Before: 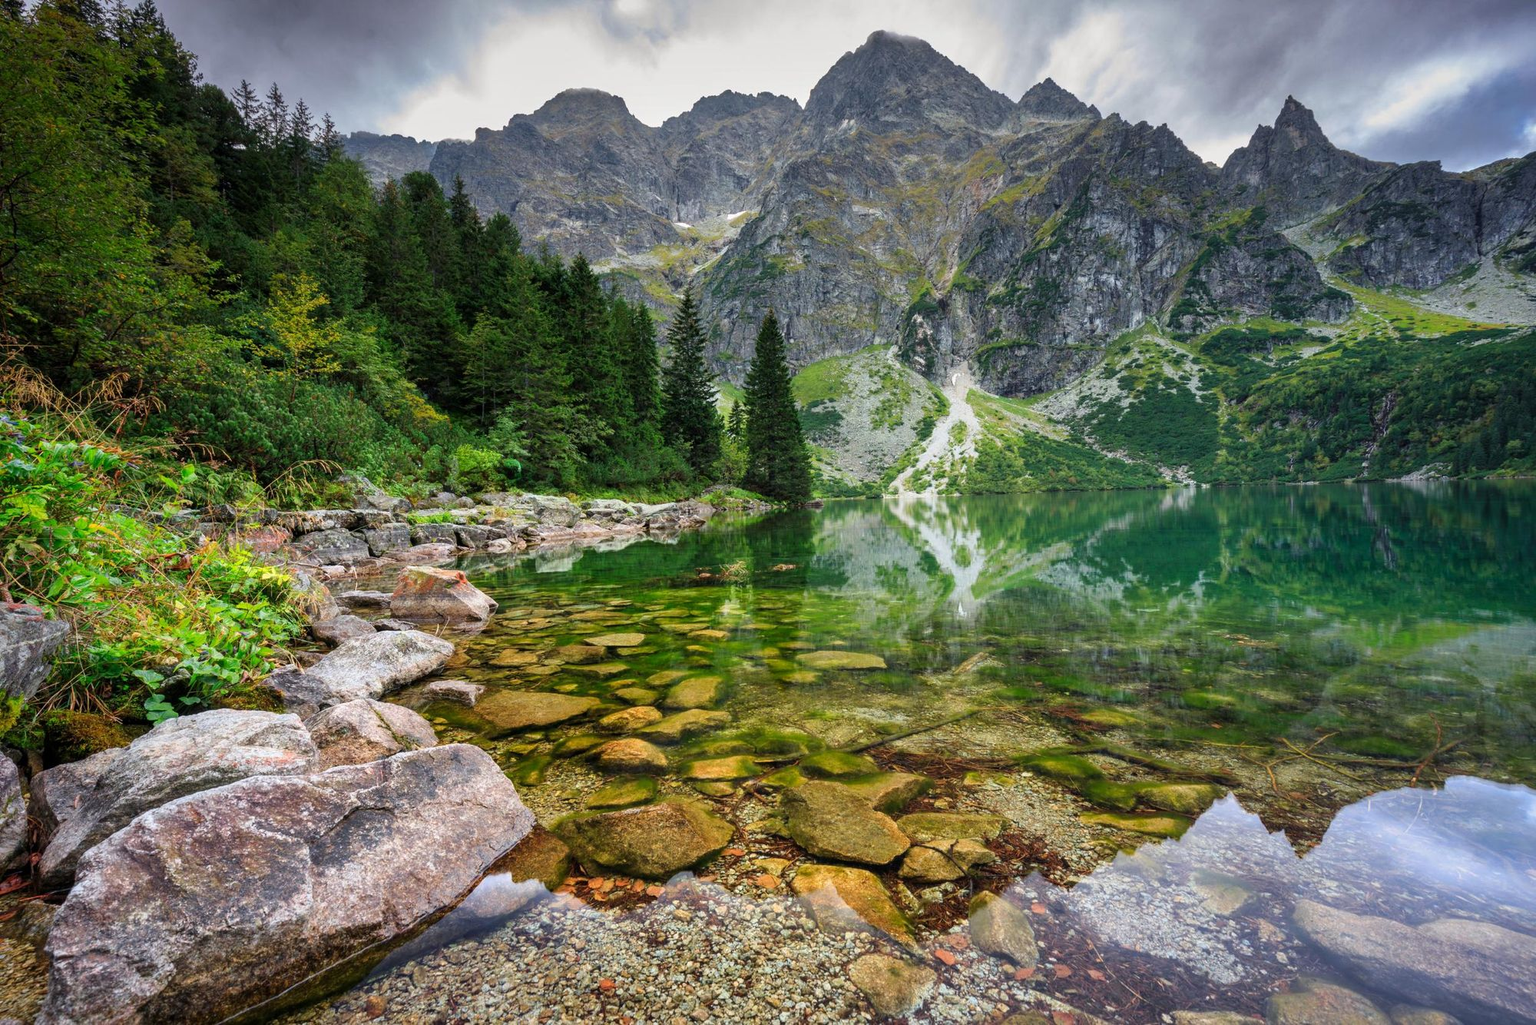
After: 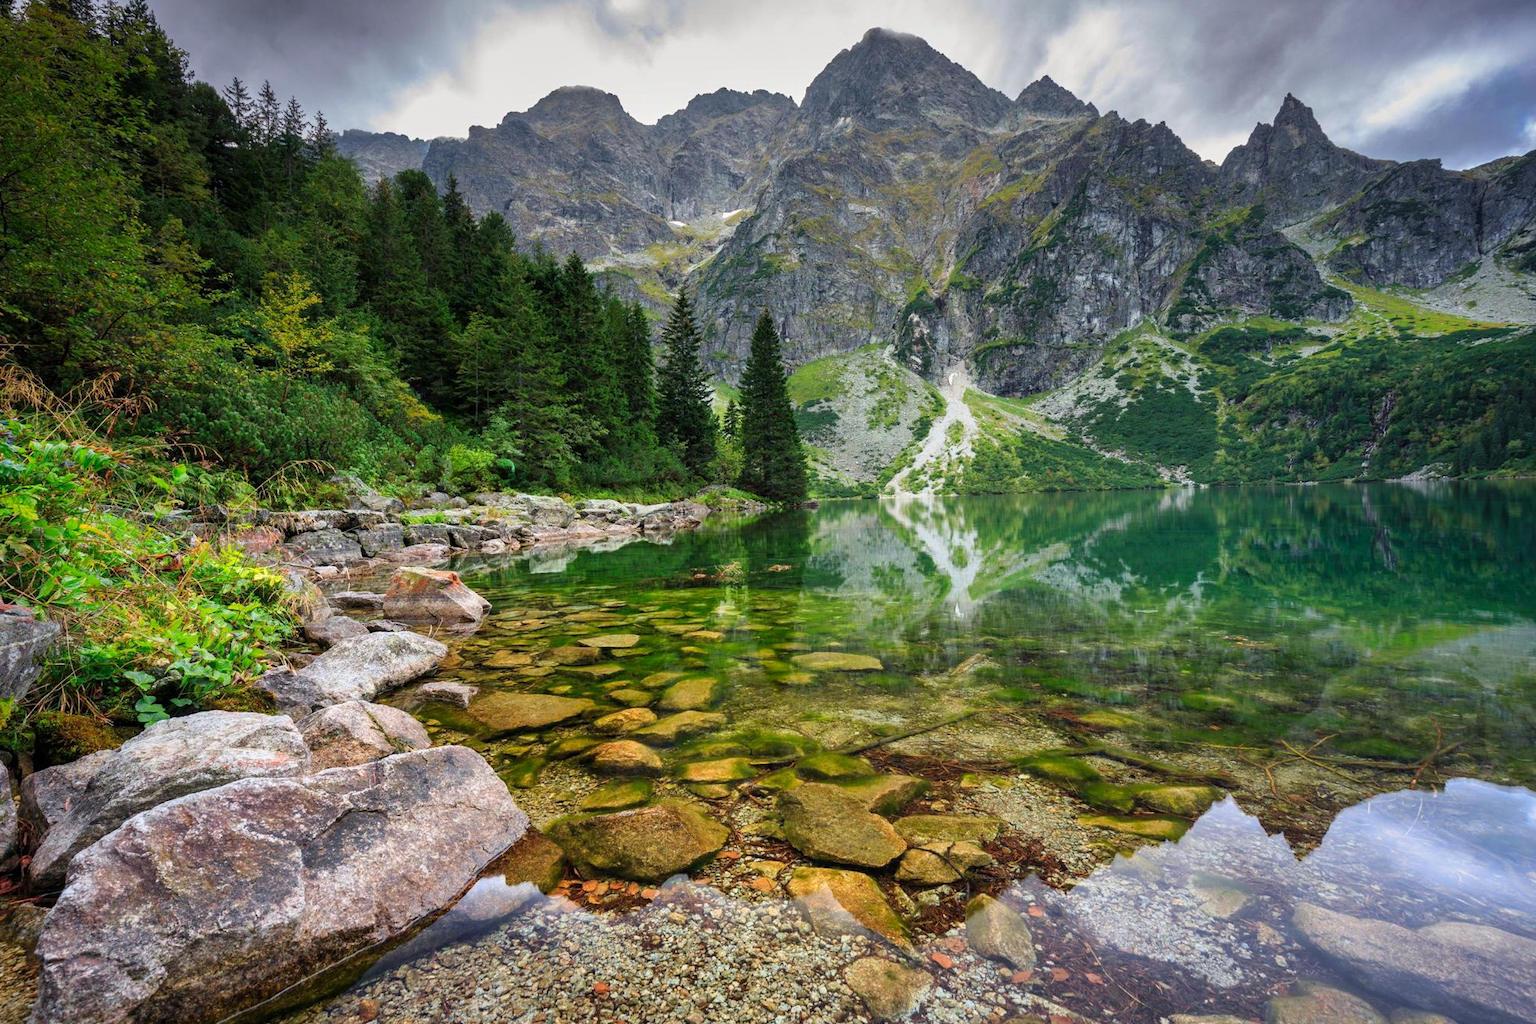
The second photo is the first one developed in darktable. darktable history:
crop and rotate: left 0.694%, top 0.328%, bottom 0.273%
color balance rgb: linear chroma grading › global chroma 0.539%, perceptual saturation grading › global saturation 0.946%
